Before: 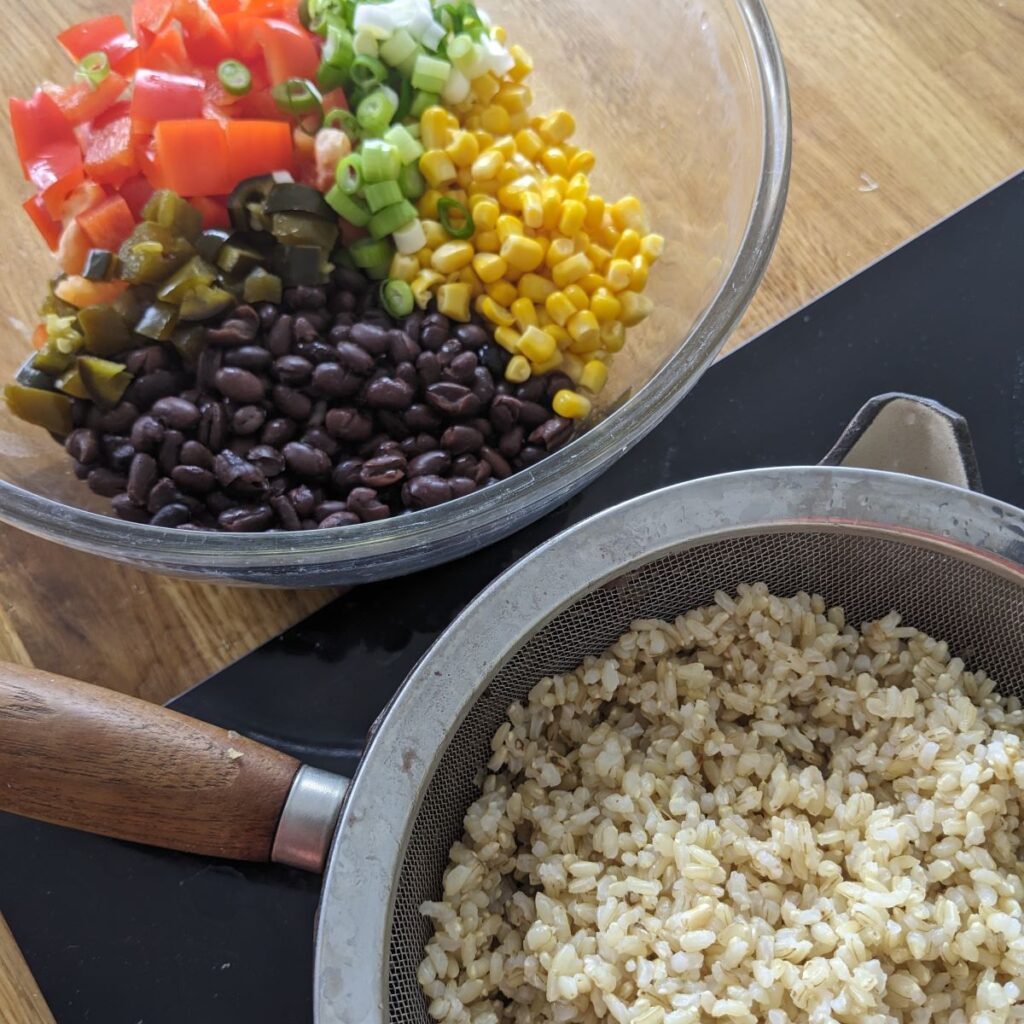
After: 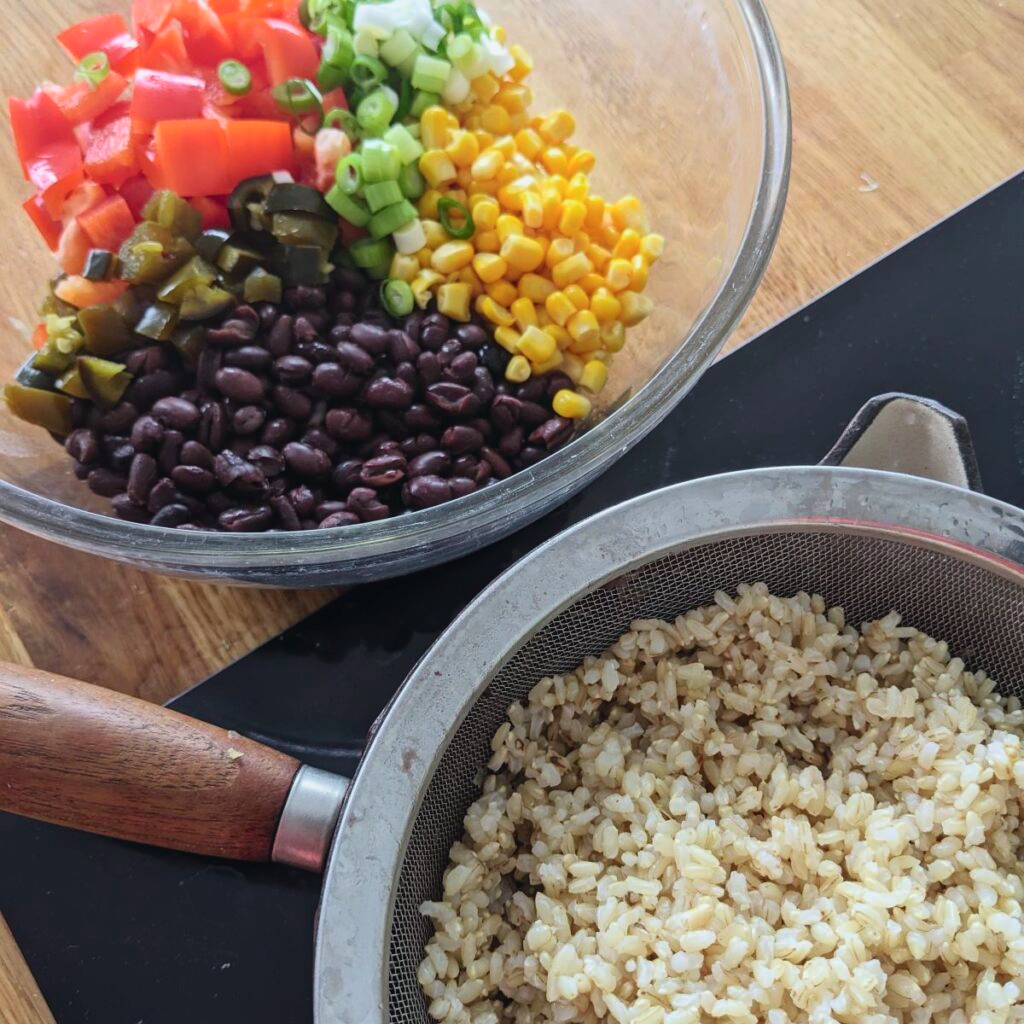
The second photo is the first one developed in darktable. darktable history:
tone curve: curves: ch0 [(0, 0.025) (0.15, 0.143) (0.452, 0.486) (0.751, 0.788) (1, 0.961)]; ch1 [(0, 0) (0.416, 0.4) (0.476, 0.469) (0.497, 0.494) (0.546, 0.571) (0.566, 0.607) (0.62, 0.657) (1, 1)]; ch2 [(0, 0) (0.386, 0.397) (0.505, 0.498) (0.547, 0.546) (0.579, 0.58) (1, 1)], color space Lab, independent channels, preserve colors none
